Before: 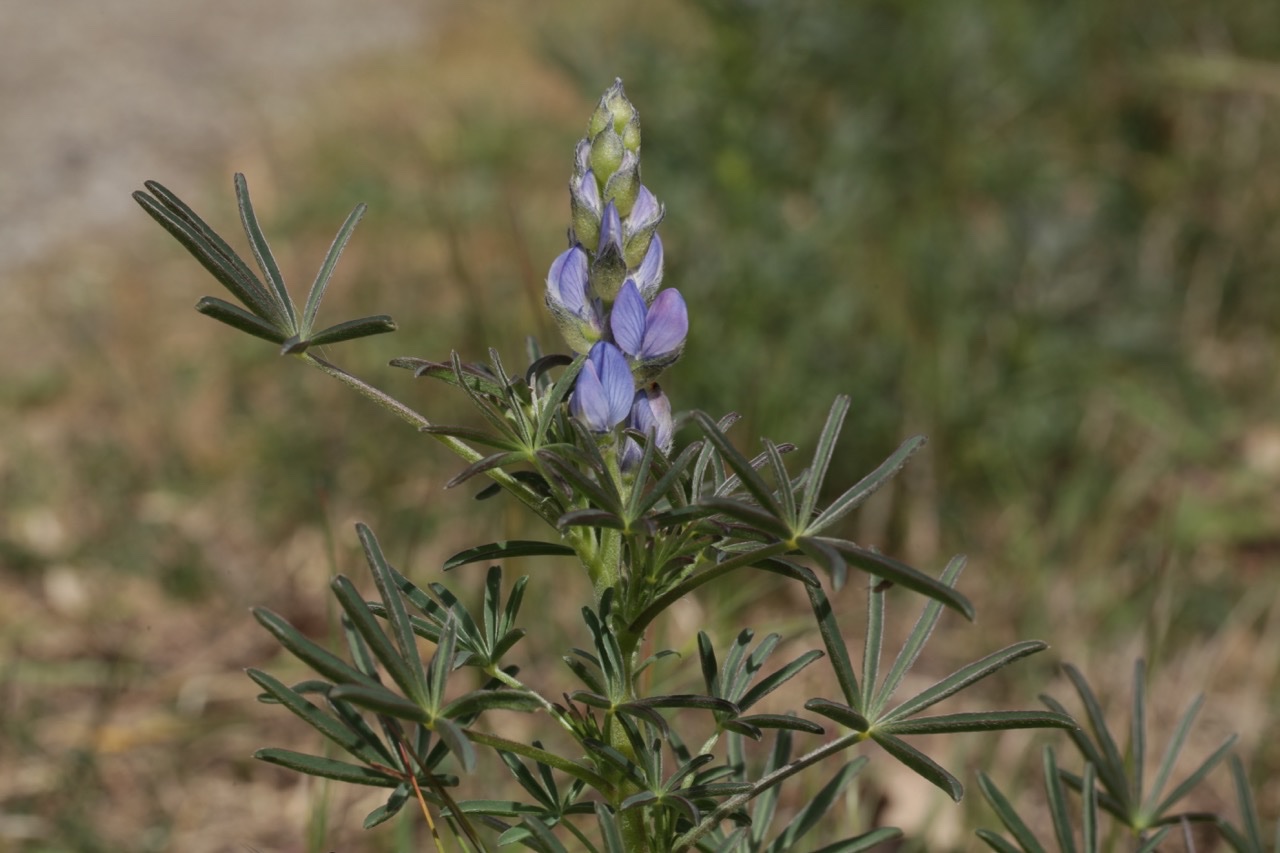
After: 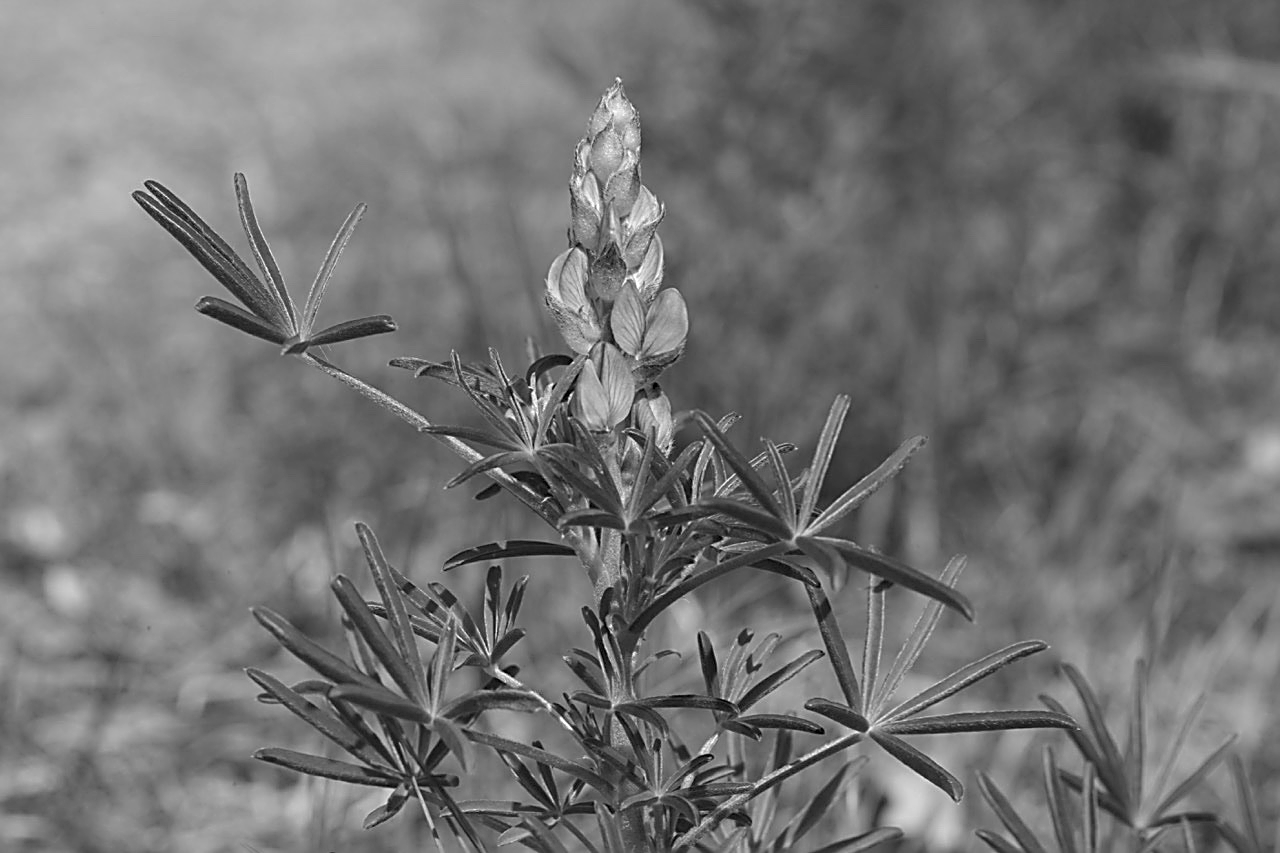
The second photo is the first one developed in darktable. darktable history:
white balance: red 0.926, green 1.003, blue 1.133
color contrast: green-magenta contrast 0, blue-yellow contrast 0
color balance rgb: perceptual saturation grading › global saturation 20%, perceptual saturation grading › highlights -50%, perceptual saturation grading › shadows 30%, perceptual brilliance grading › global brilliance 10%, perceptual brilliance grading › shadows 15%
levels: levels [0, 0.492, 0.984]
color zones: curves: ch1 [(0, -0.394) (0.143, -0.394) (0.286, -0.394) (0.429, -0.392) (0.571, -0.391) (0.714, -0.391) (0.857, -0.391) (1, -0.394)]
sharpen: amount 1
